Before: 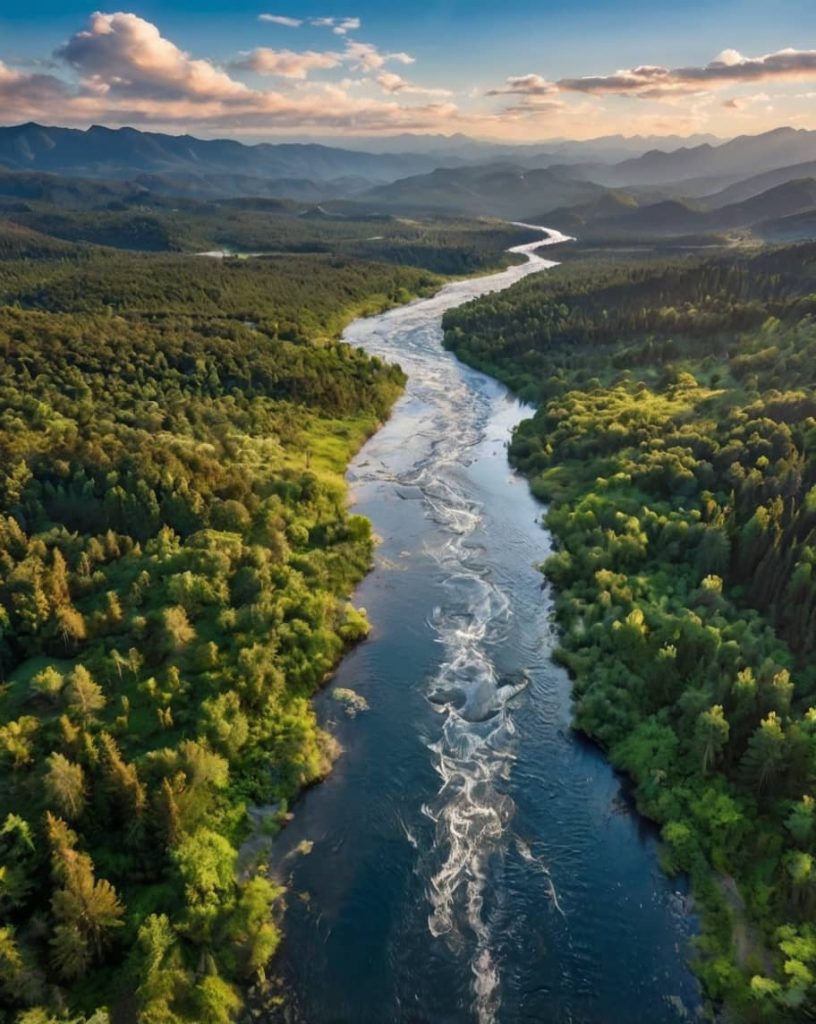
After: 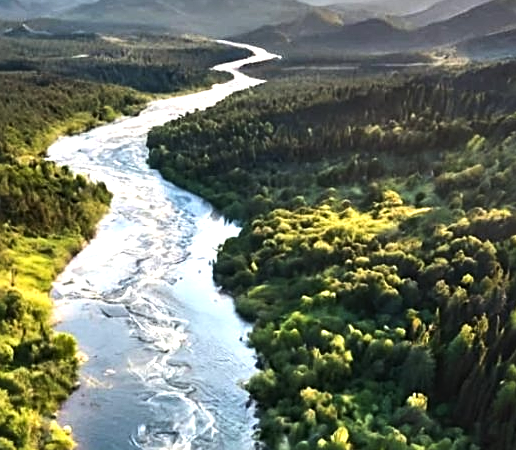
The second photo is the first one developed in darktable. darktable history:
tone equalizer: -8 EV -1.08 EV, -7 EV -1.02 EV, -6 EV -0.894 EV, -5 EV -0.561 EV, -3 EV 0.604 EV, -2 EV 0.838 EV, -1 EV 0.987 EV, +0 EV 1.07 EV, edges refinement/feathering 500, mask exposure compensation -1.57 EV, preserve details no
sharpen: on, module defaults
crop: left 36.259%, top 17.793%, right 0.447%, bottom 38.233%
exposure: black level correction 0, exposure 0.302 EV, compensate highlight preservation false
